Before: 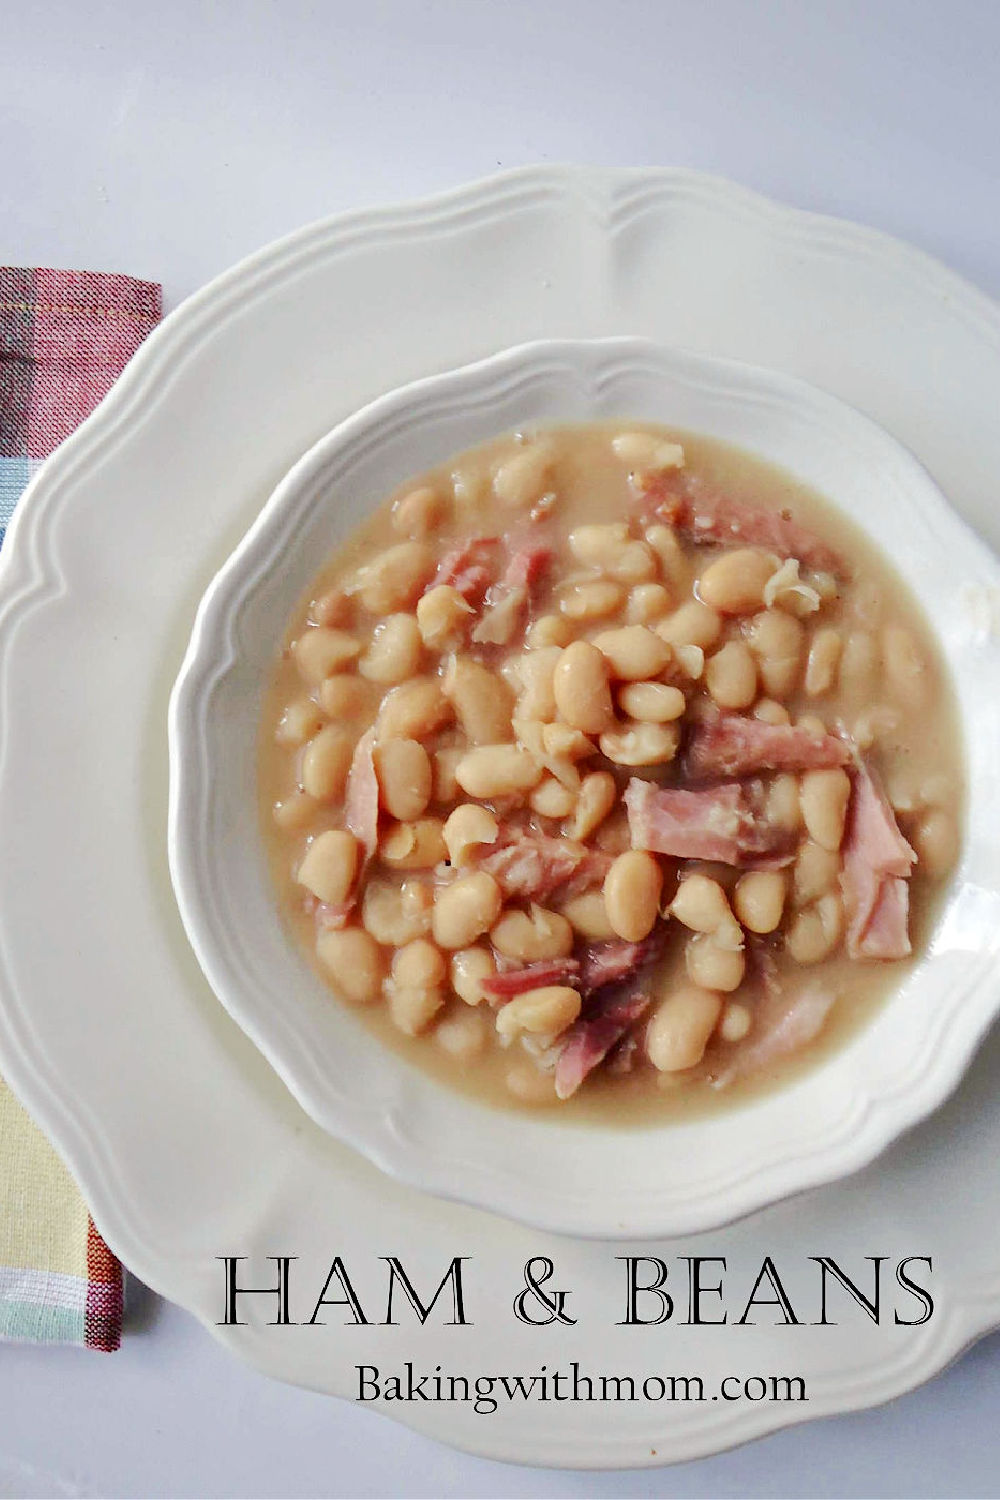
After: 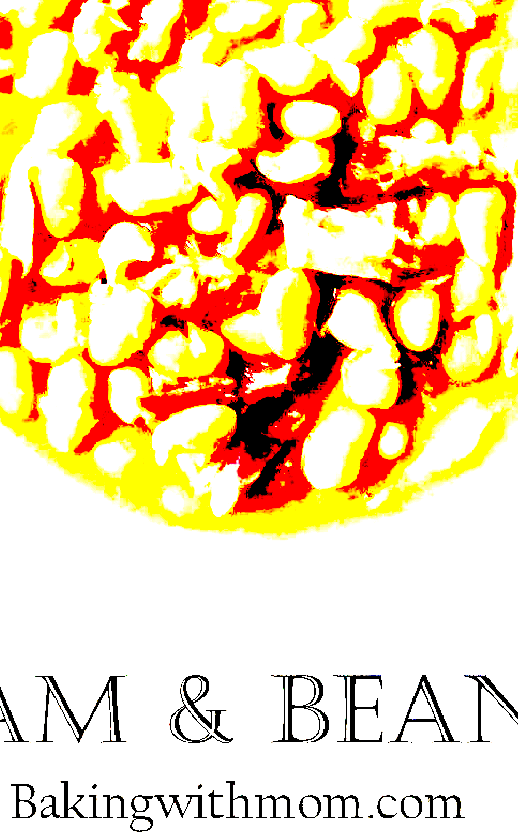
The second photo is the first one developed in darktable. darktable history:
exposure: black level correction 0.1, exposure 3 EV, compensate highlight preservation false
color correction: highlights a* 10.32, highlights b* 14.66, shadows a* -9.59, shadows b* -15.02
crop: left 34.479%, top 38.822%, right 13.718%, bottom 5.172%
